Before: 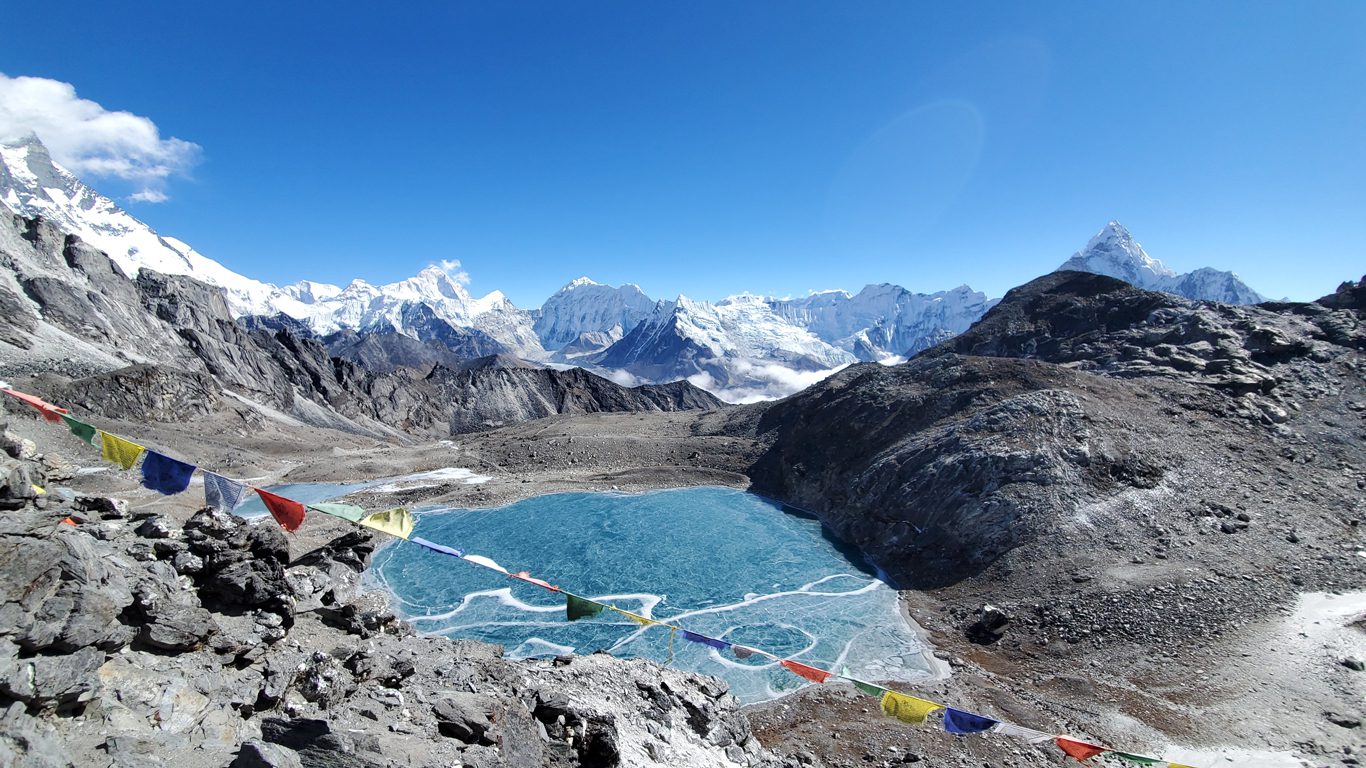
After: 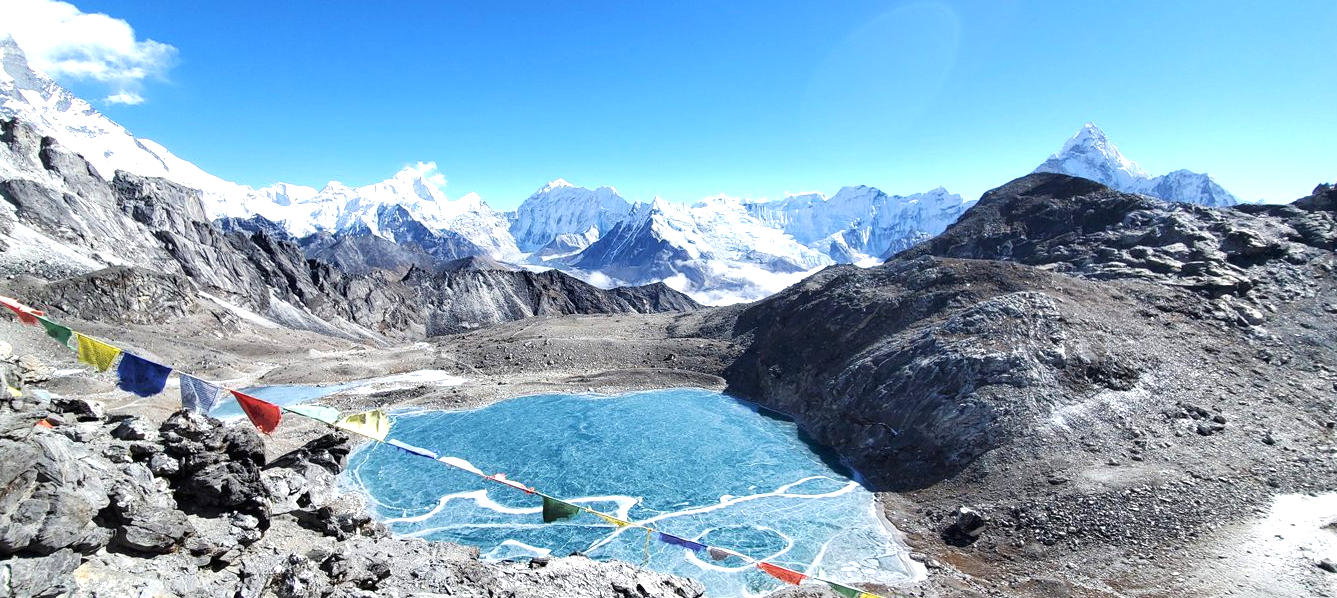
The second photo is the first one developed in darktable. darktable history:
exposure: black level correction 0, exposure 0.7 EV, compensate exposure bias true, compensate highlight preservation false
crop and rotate: left 1.814%, top 12.818%, right 0.25%, bottom 9.225%
